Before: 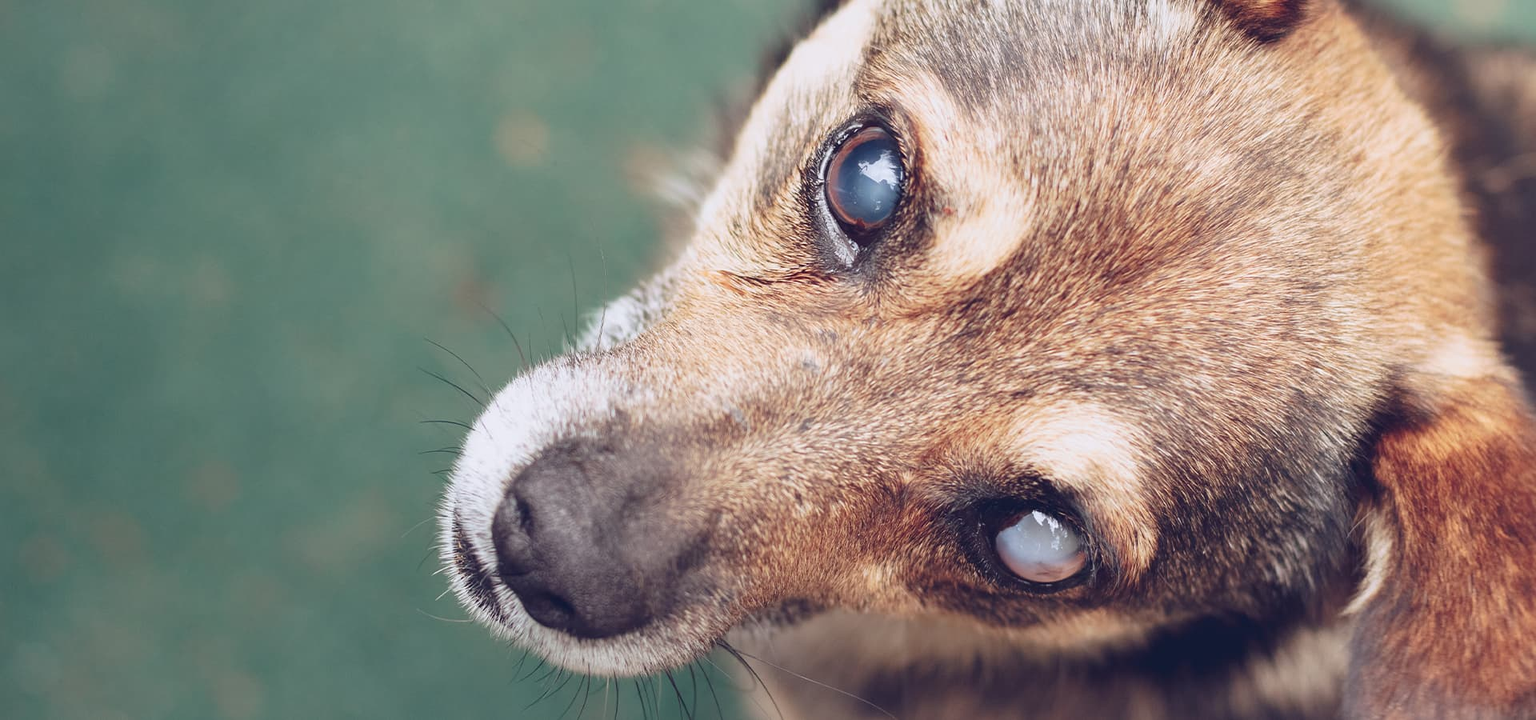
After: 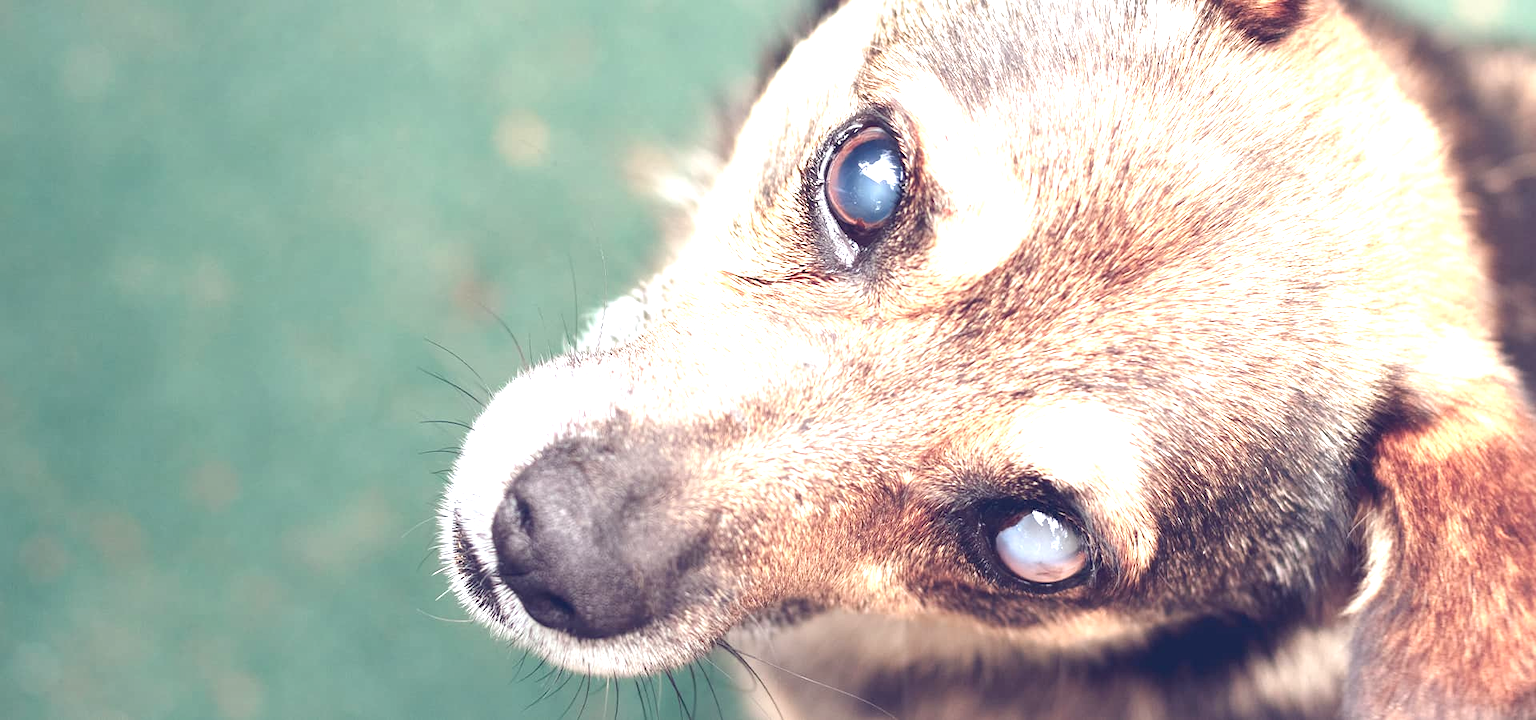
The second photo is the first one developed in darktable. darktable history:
color zones: curves: ch0 [(0, 0.558) (0.143, 0.559) (0.286, 0.529) (0.429, 0.505) (0.571, 0.5) (0.714, 0.5) (0.857, 0.5) (1, 0.558)]; ch1 [(0, 0.469) (0.01, 0.469) (0.12, 0.446) (0.248, 0.469) (0.5, 0.5) (0.748, 0.5) (0.99, 0.469) (1, 0.469)]
exposure: black level correction 0.001, exposure 1.12 EV, compensate exposure bias true, compensate highlight preservation false
